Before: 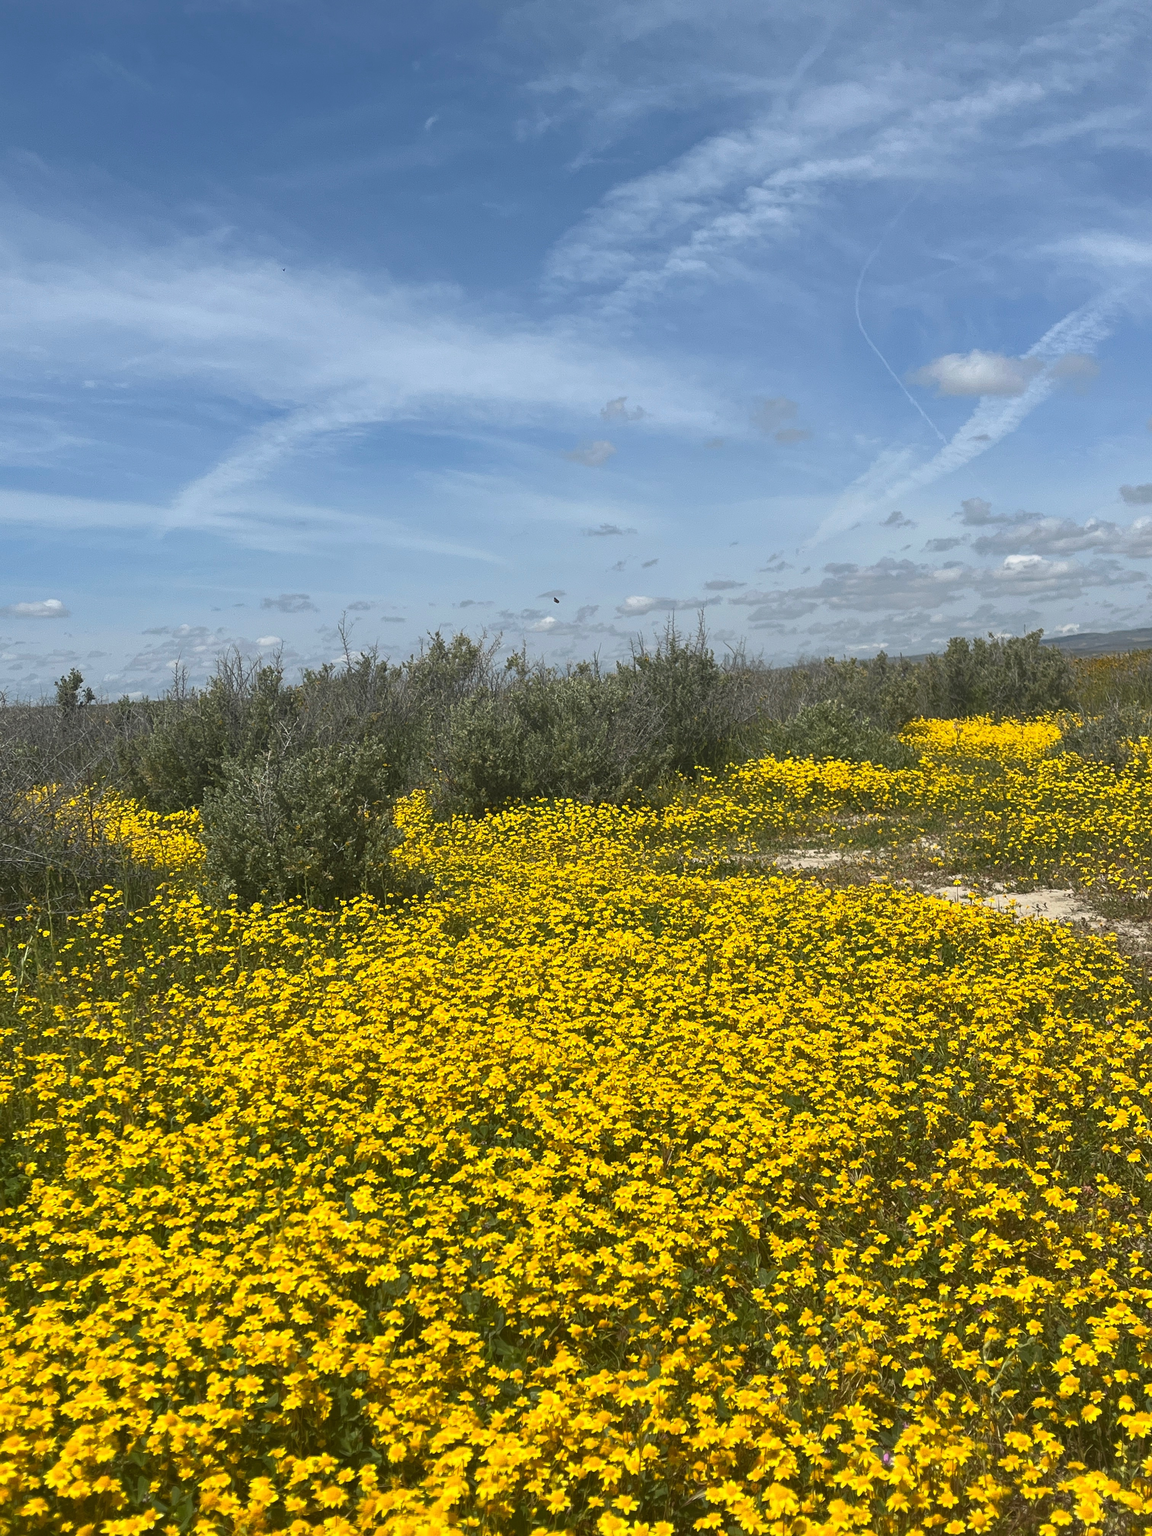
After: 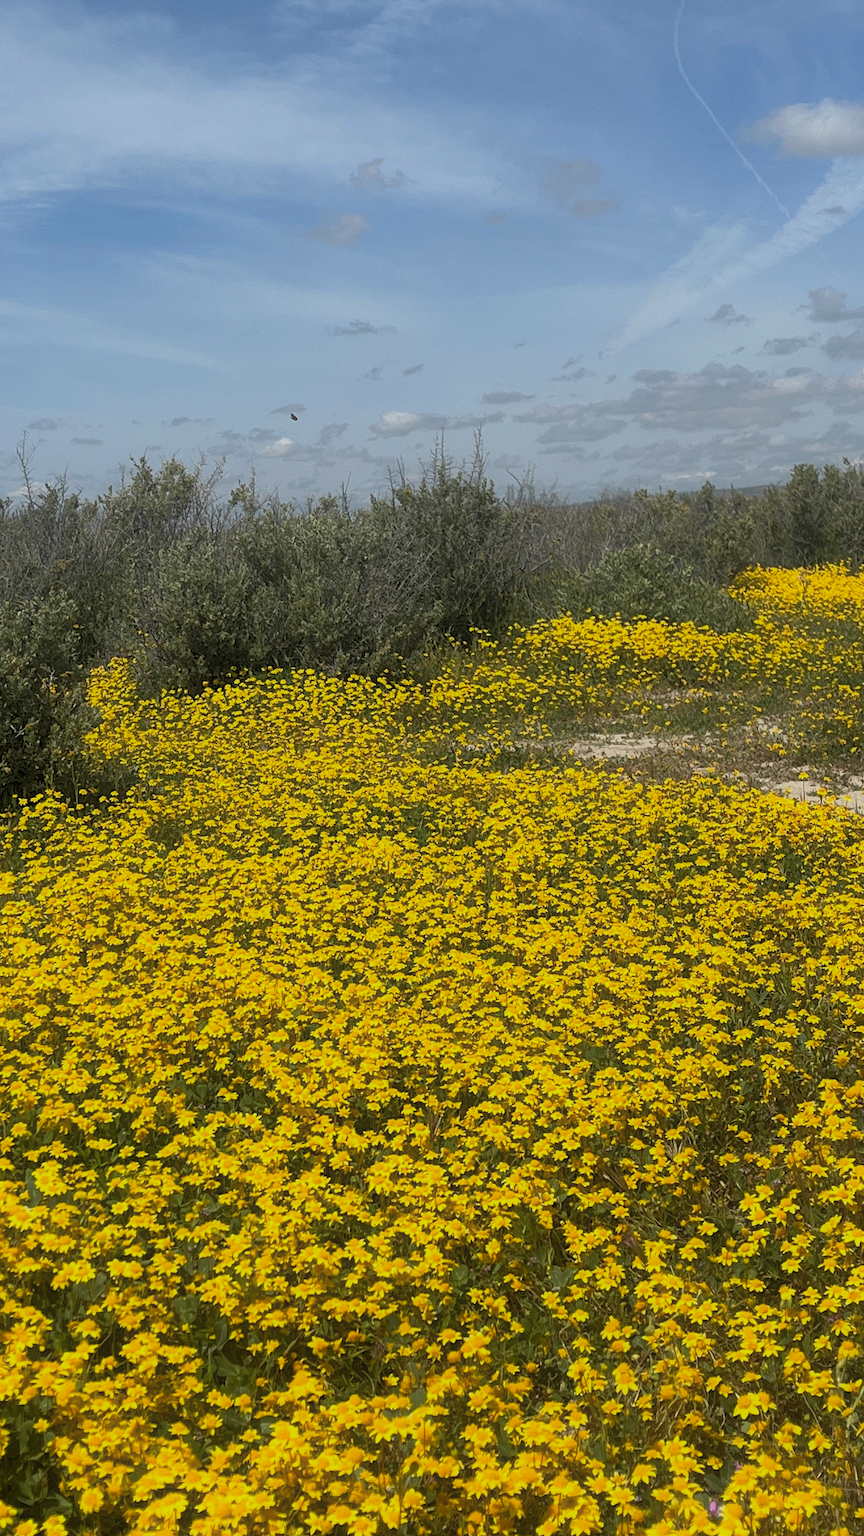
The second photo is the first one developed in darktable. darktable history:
rgb levels: levels [[0.013, 0.434, 0.89], [0, 0.5, 1], [0, 0.5, 1]]
crop and rotate: left 28.256%, top 17.734%, right 12.656%, bottom 3.573%
exposure: exposure -0.492 EV, compensate highlight preservation false
contrast equalizer: y [[0.5, 0.486, 0.447, 0.446, 0.489, 0.5], [0.5 ×6], [0.5 ×6], [0 ×6], [0 ×6]]
